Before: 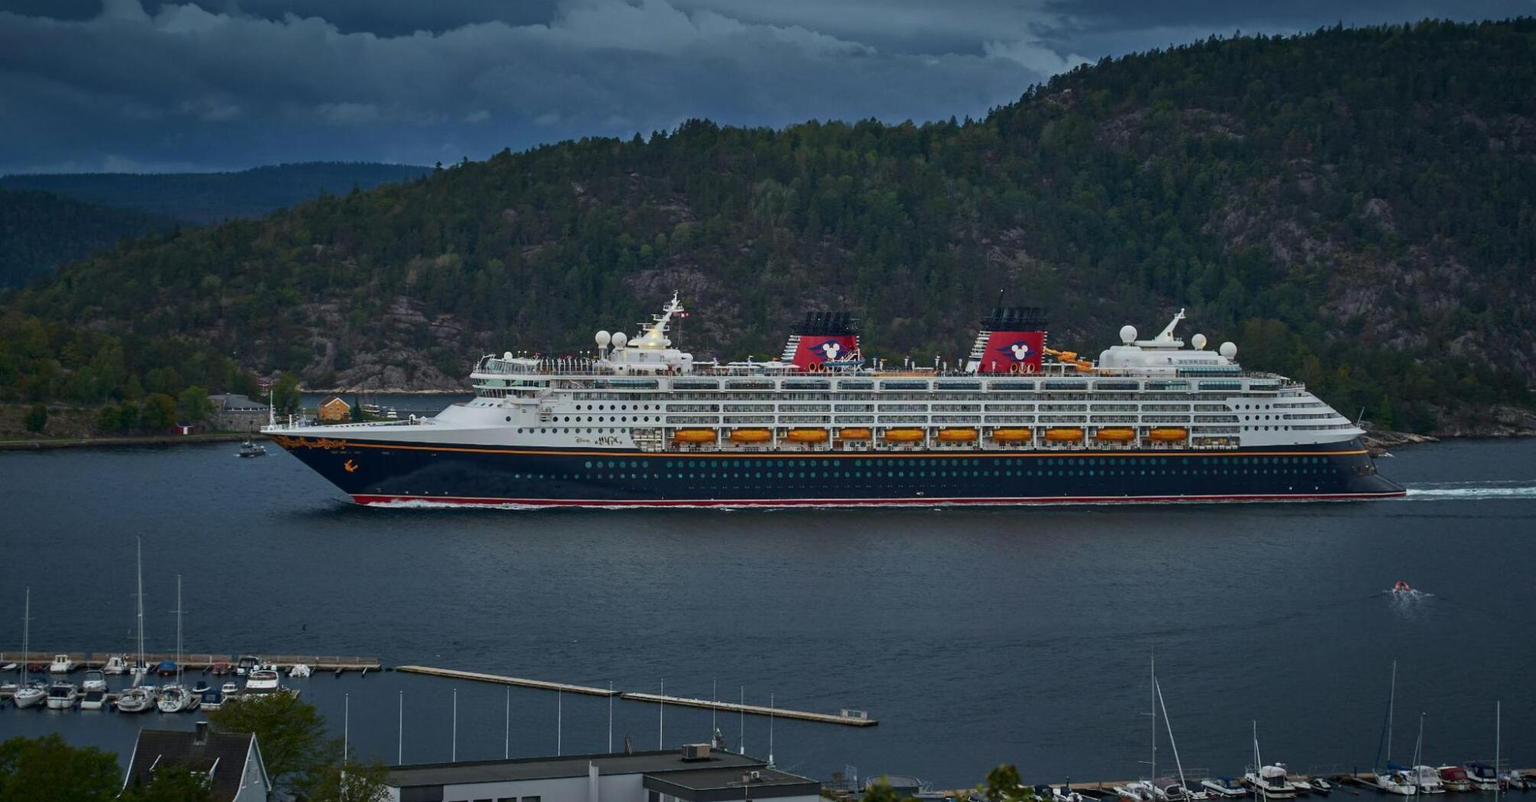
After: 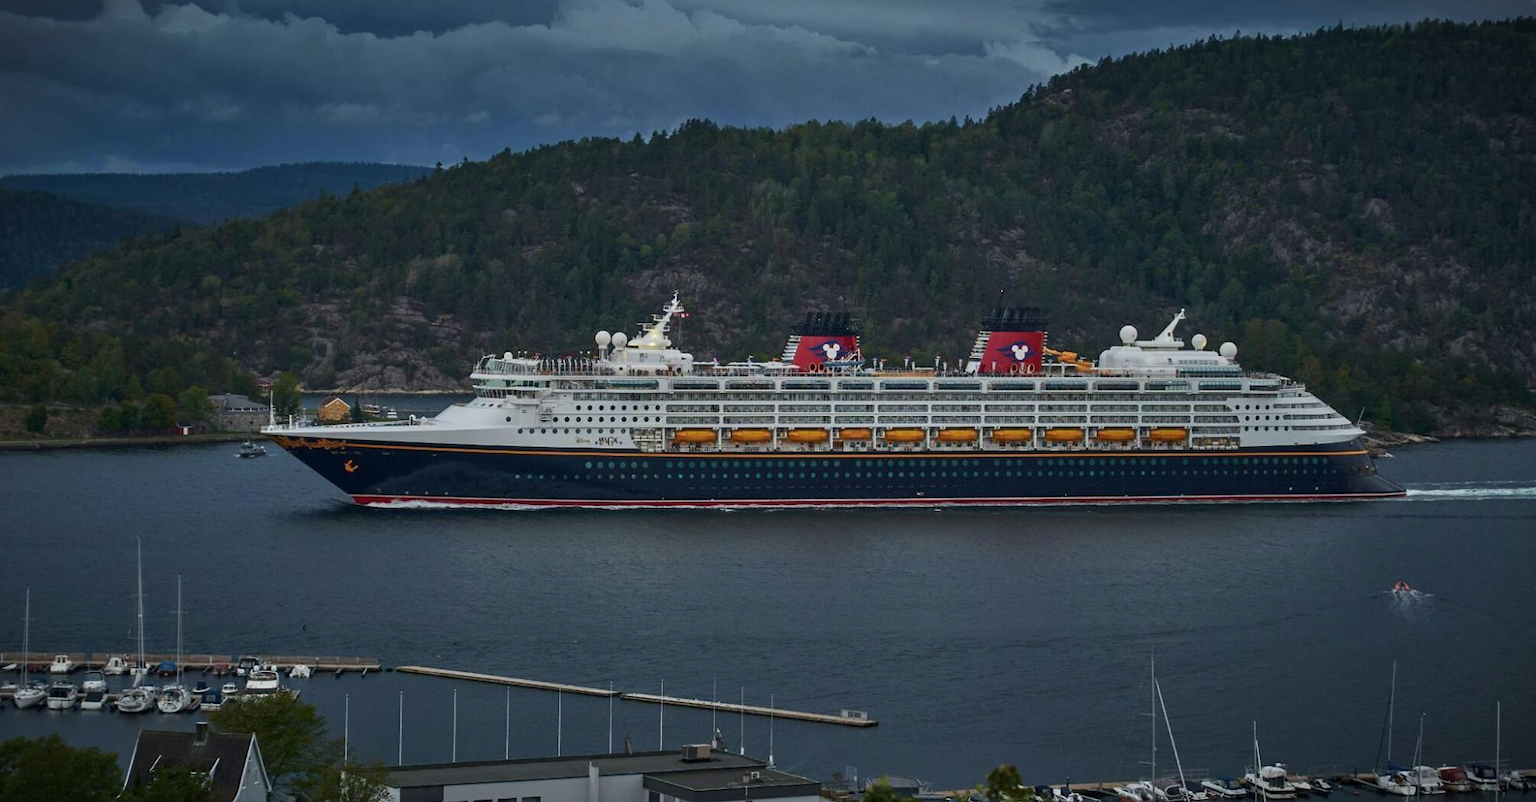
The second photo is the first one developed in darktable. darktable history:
vignetting: fall-off start 100.54%, width/height ratio 1.323
contrast brightness saturation: contrast 0.011, saturation -0.06
